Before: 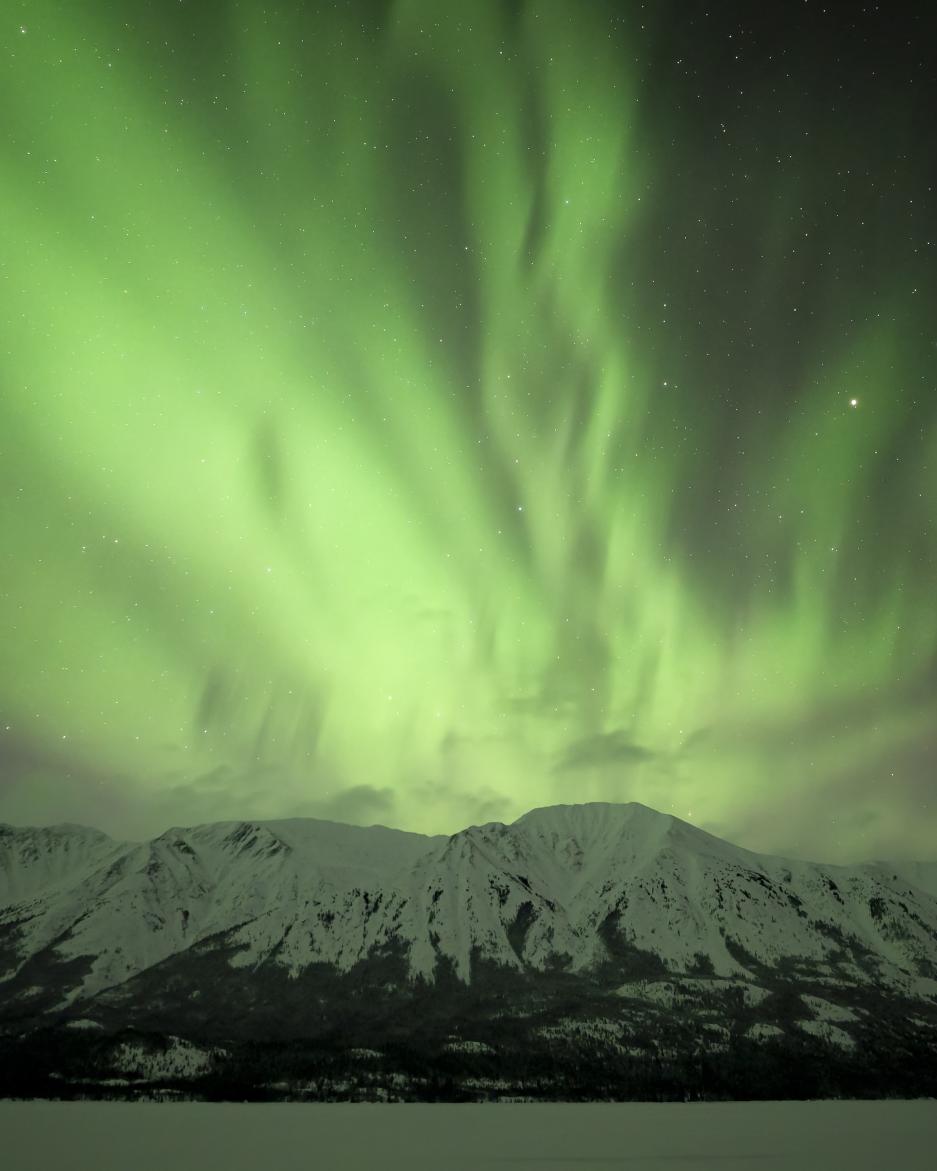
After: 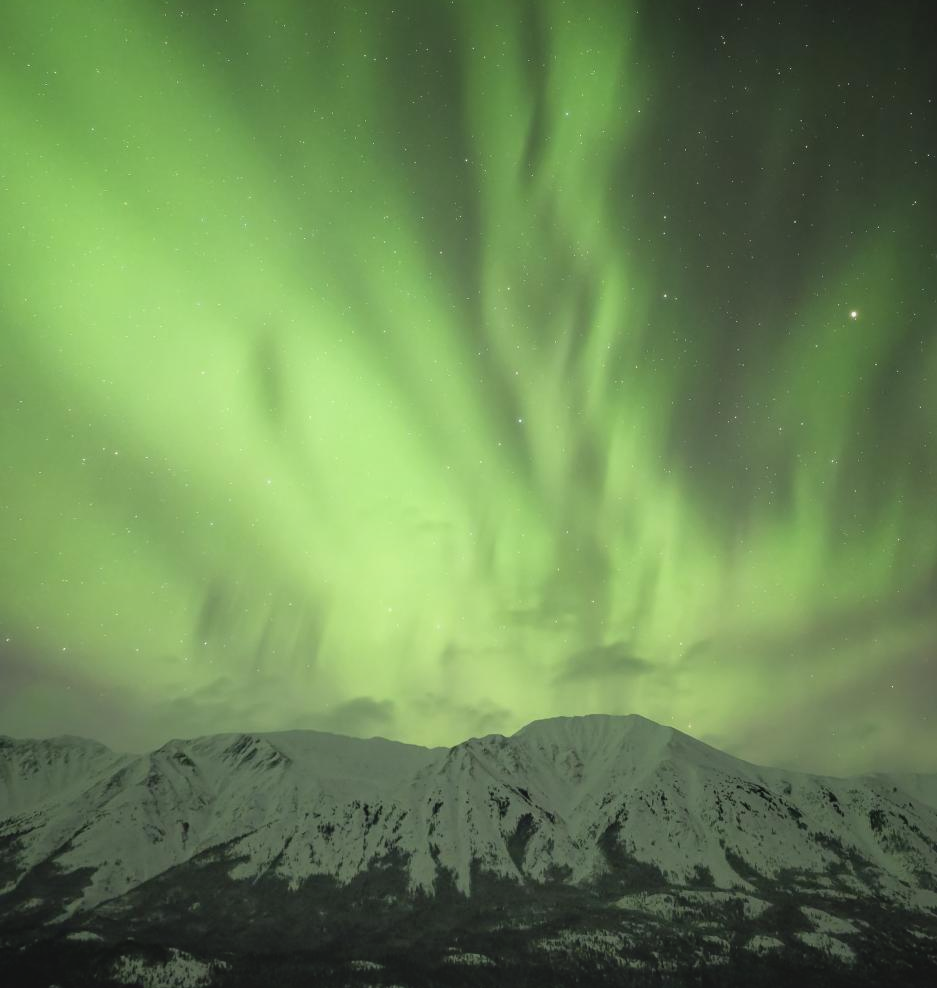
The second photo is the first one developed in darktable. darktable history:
crop: top 7.561%, bottom 8.04%
local contrast: highlights 48%, shadows 7%, detail 101%
